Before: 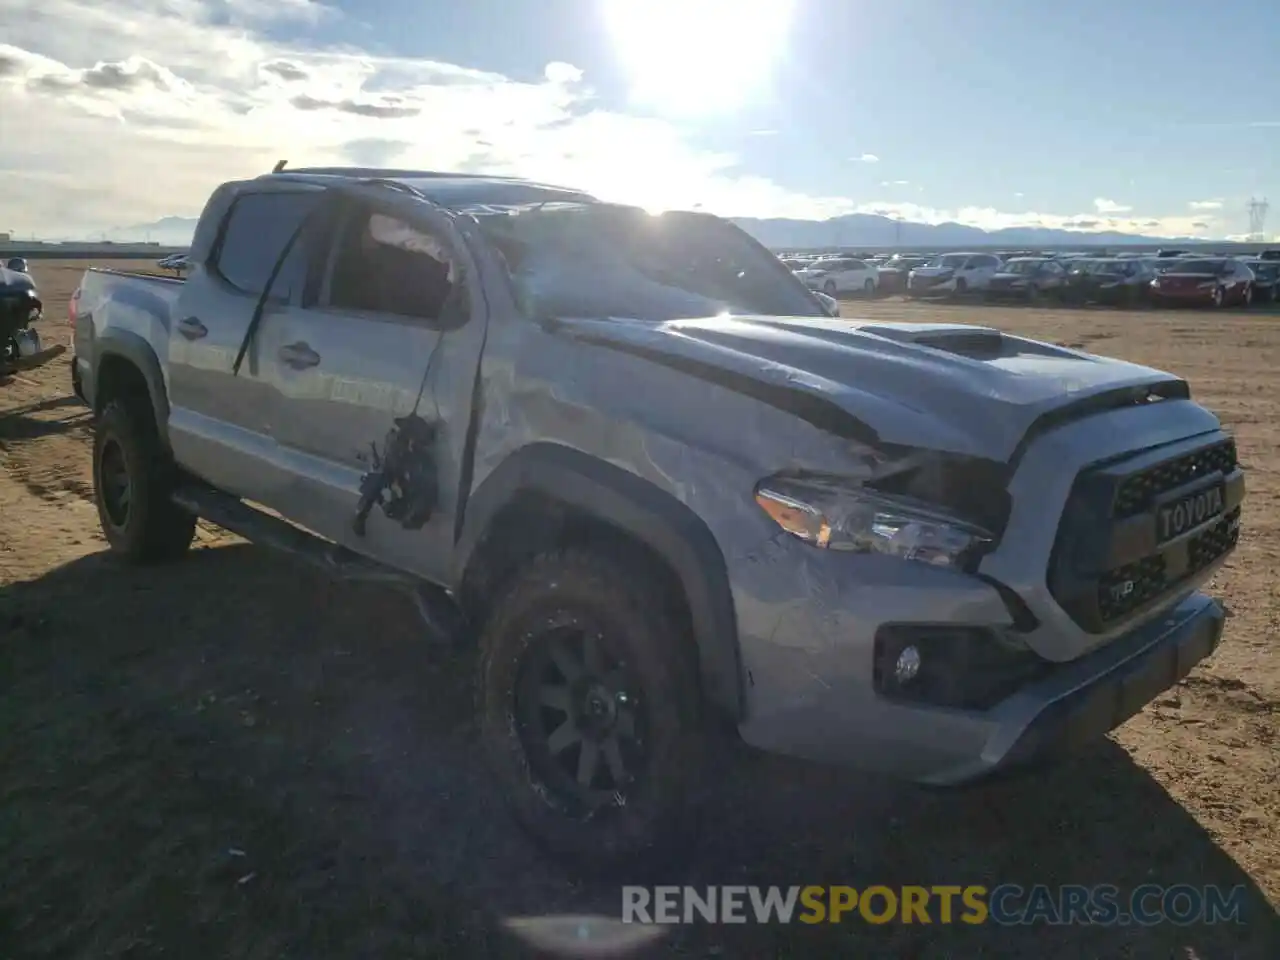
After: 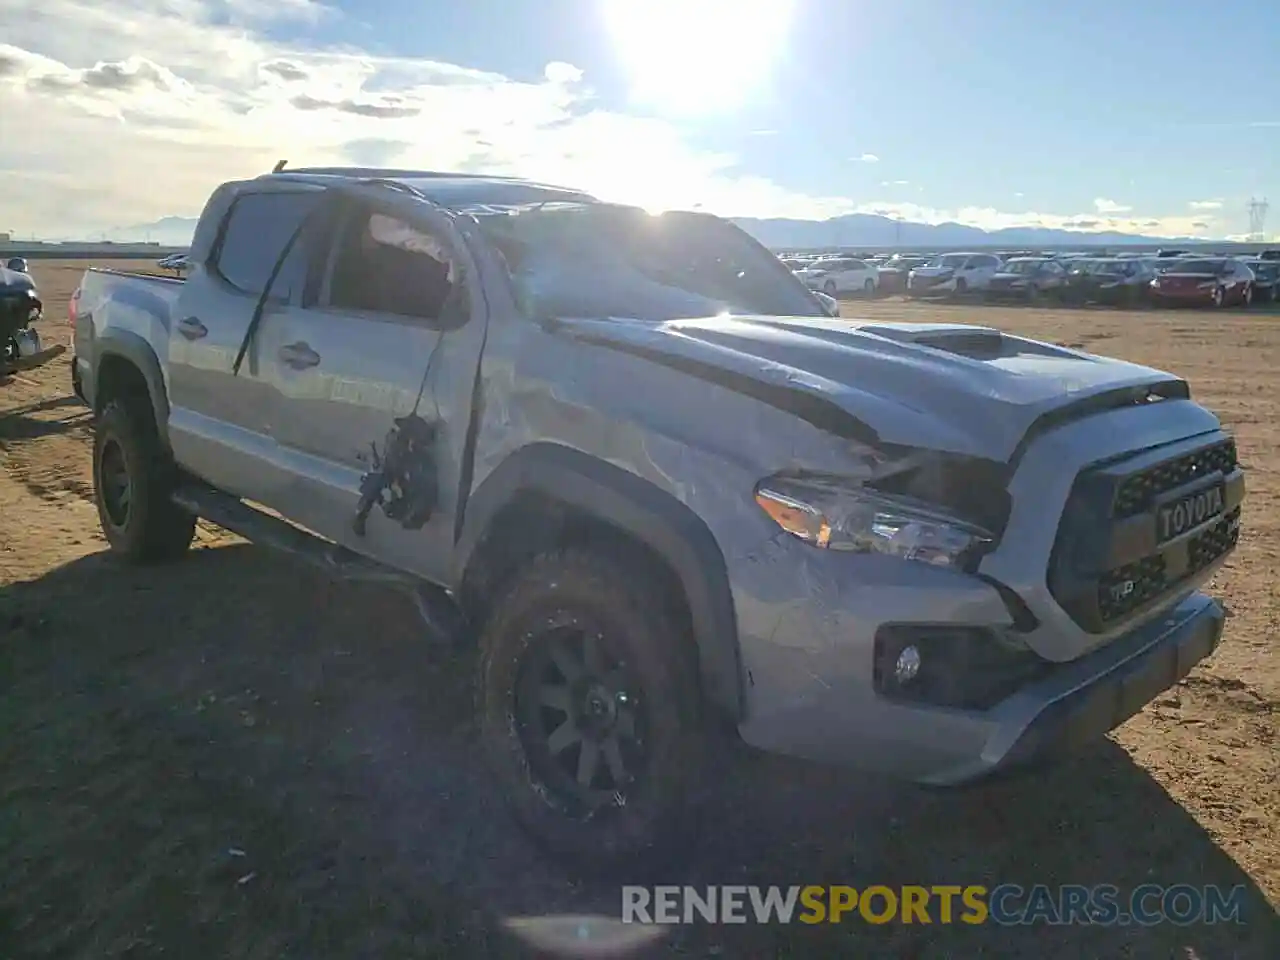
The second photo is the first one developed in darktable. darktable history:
sharpen: on, module defaults
local contrast: mode bilateral grid, contrast 100, coarseness 100, detail 91%, midtone range 0.2
contrast brightness saturation: brightness 0.09, saturation 0.19
